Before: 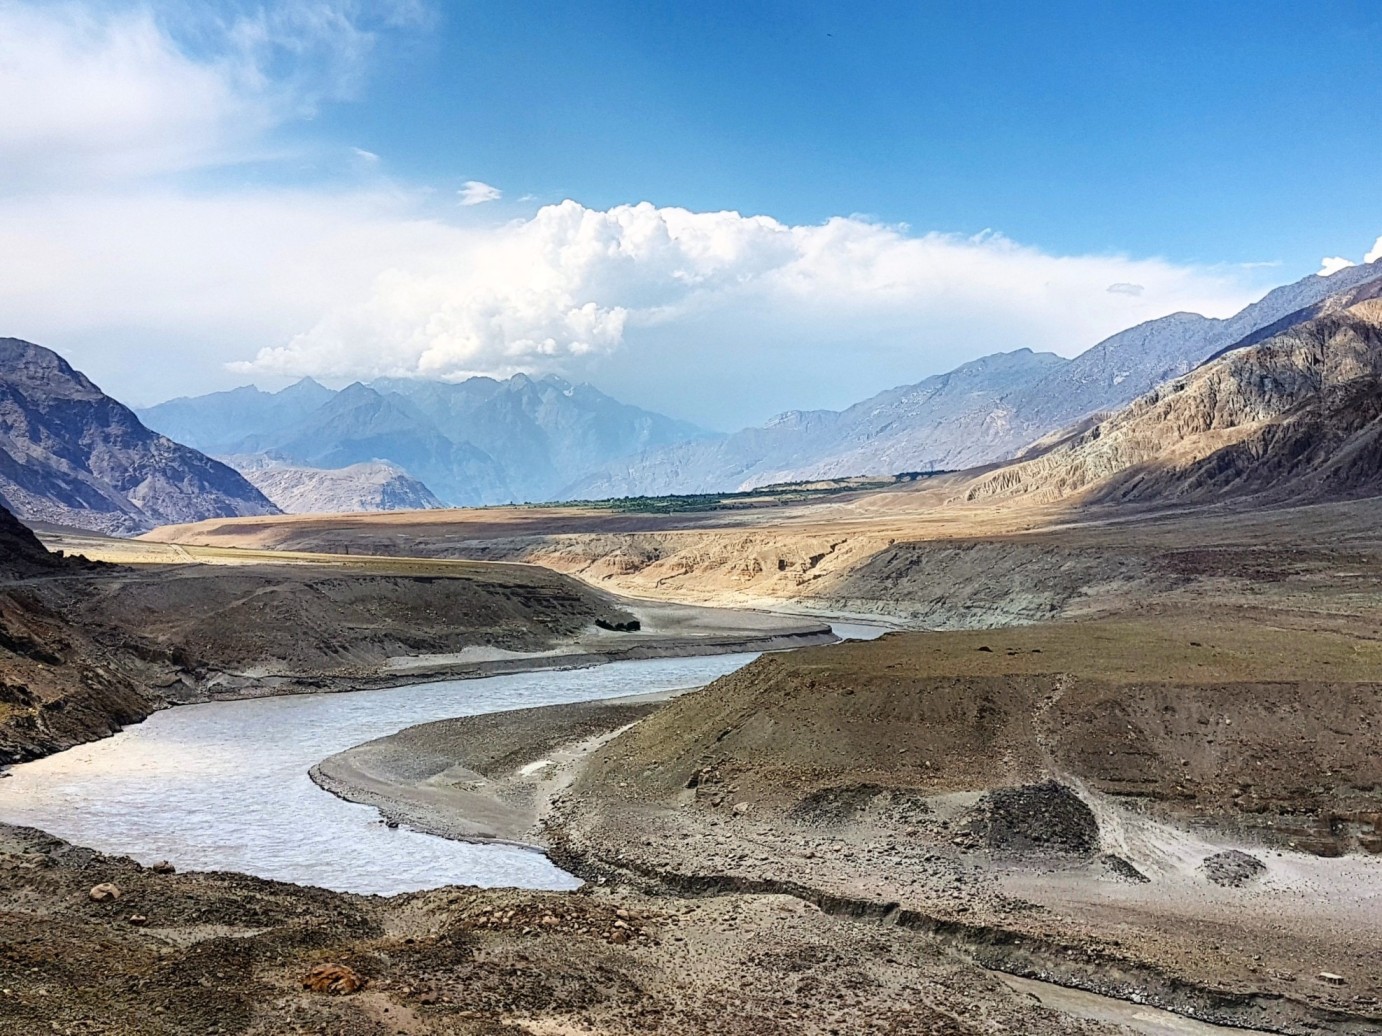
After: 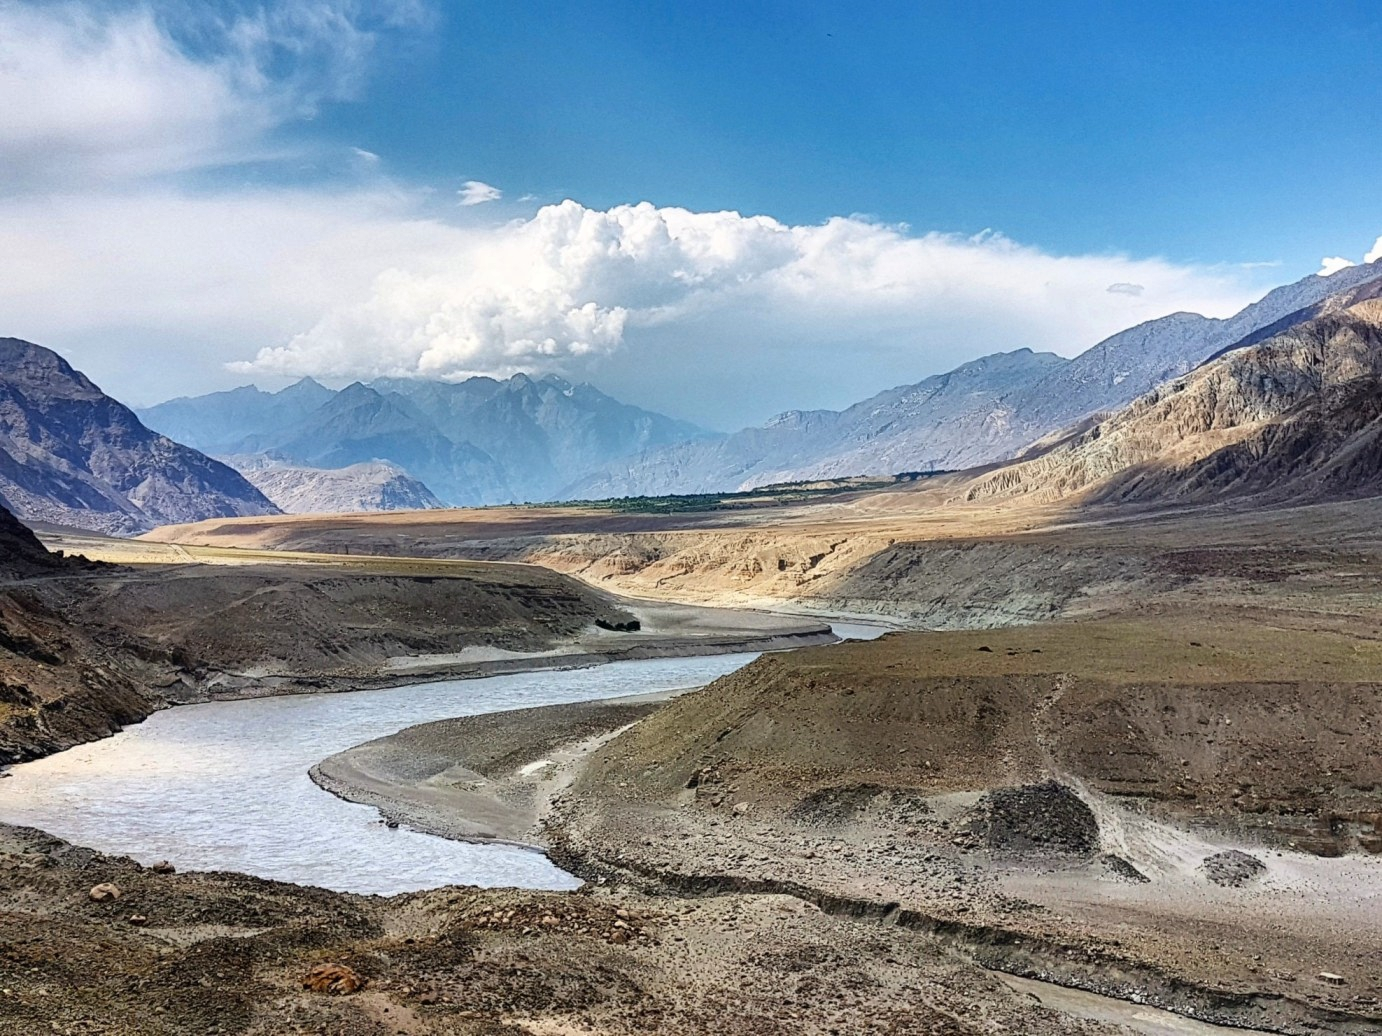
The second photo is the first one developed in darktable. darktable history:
shadows and highlights: radius 118.02, shadows 42.22, highlights -61.67, soften with gaussian
